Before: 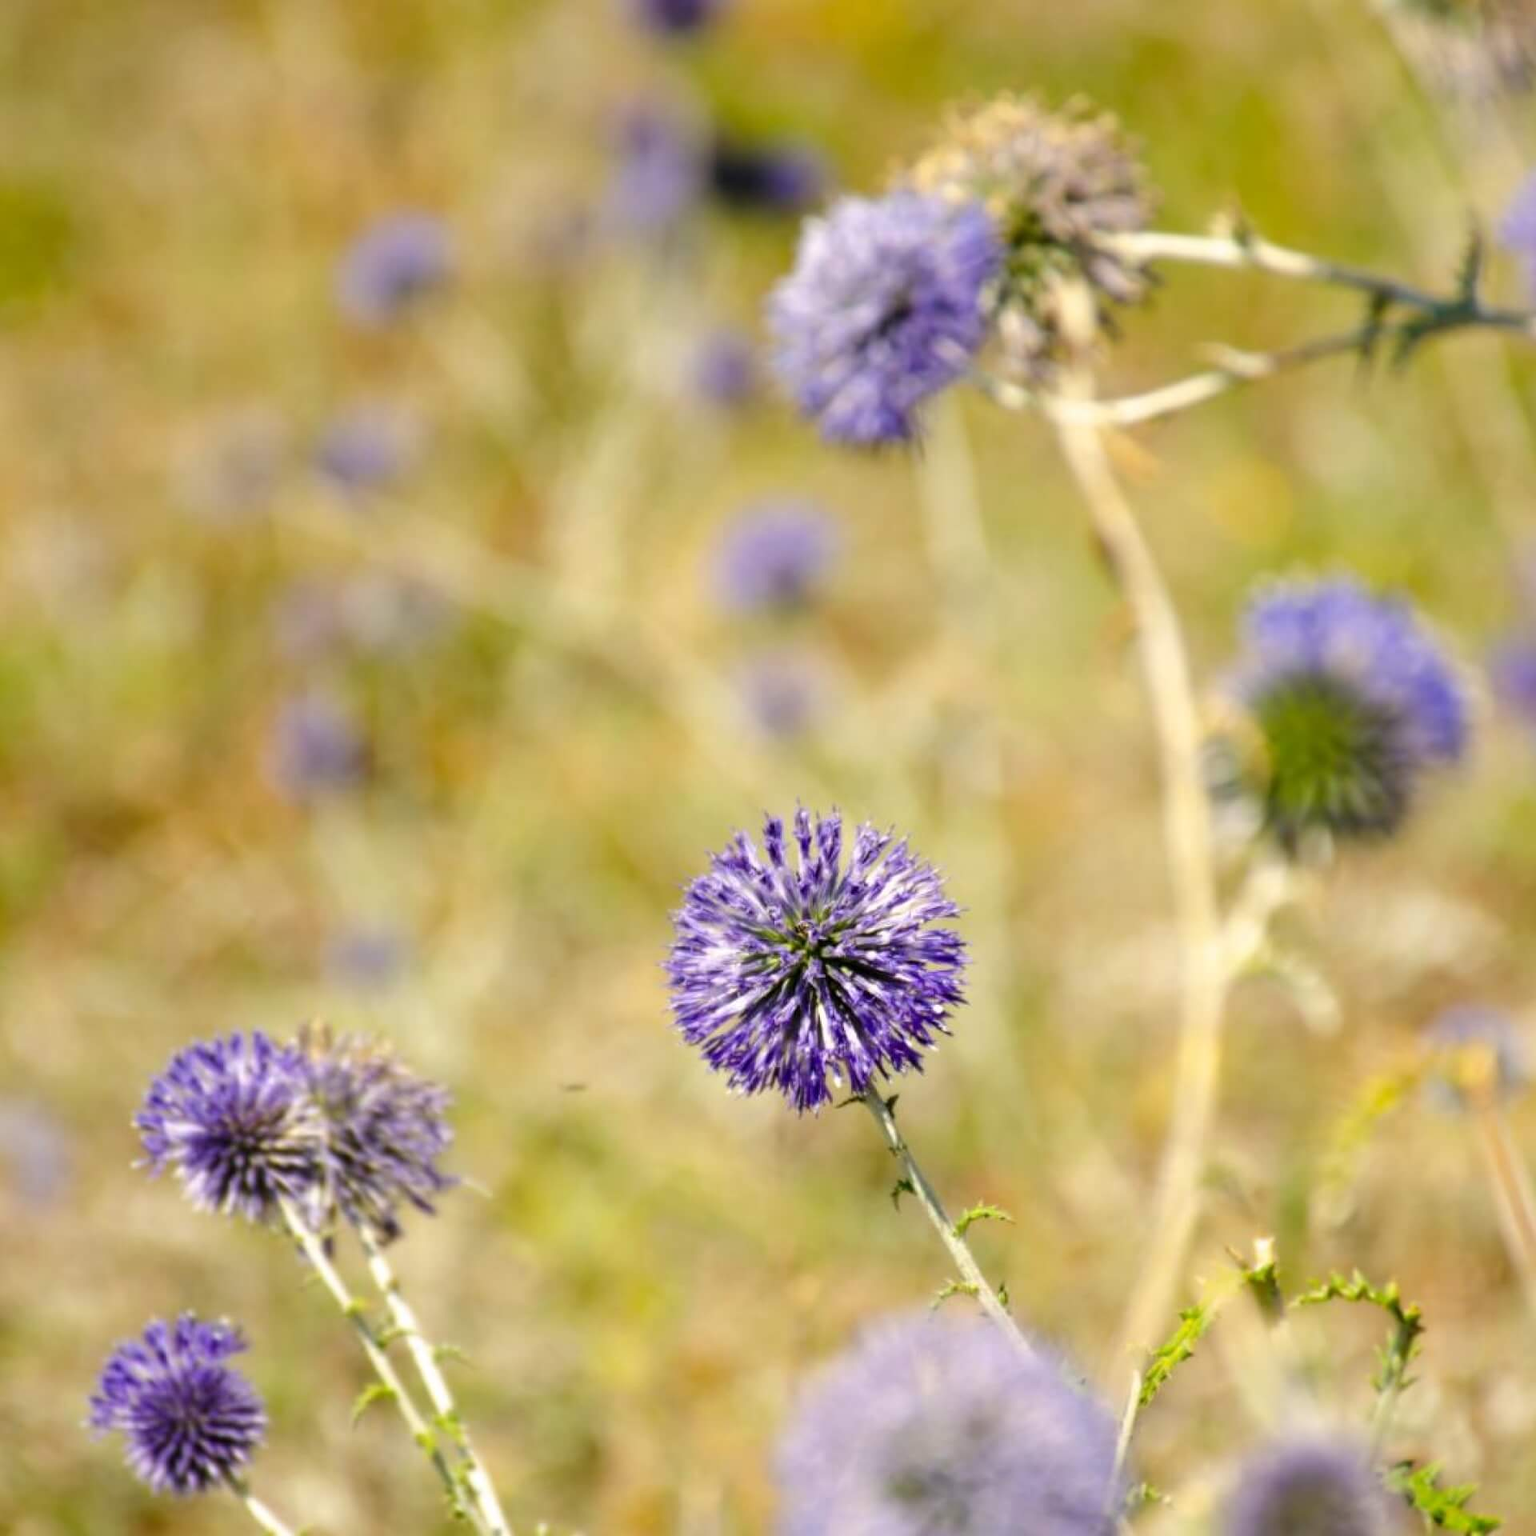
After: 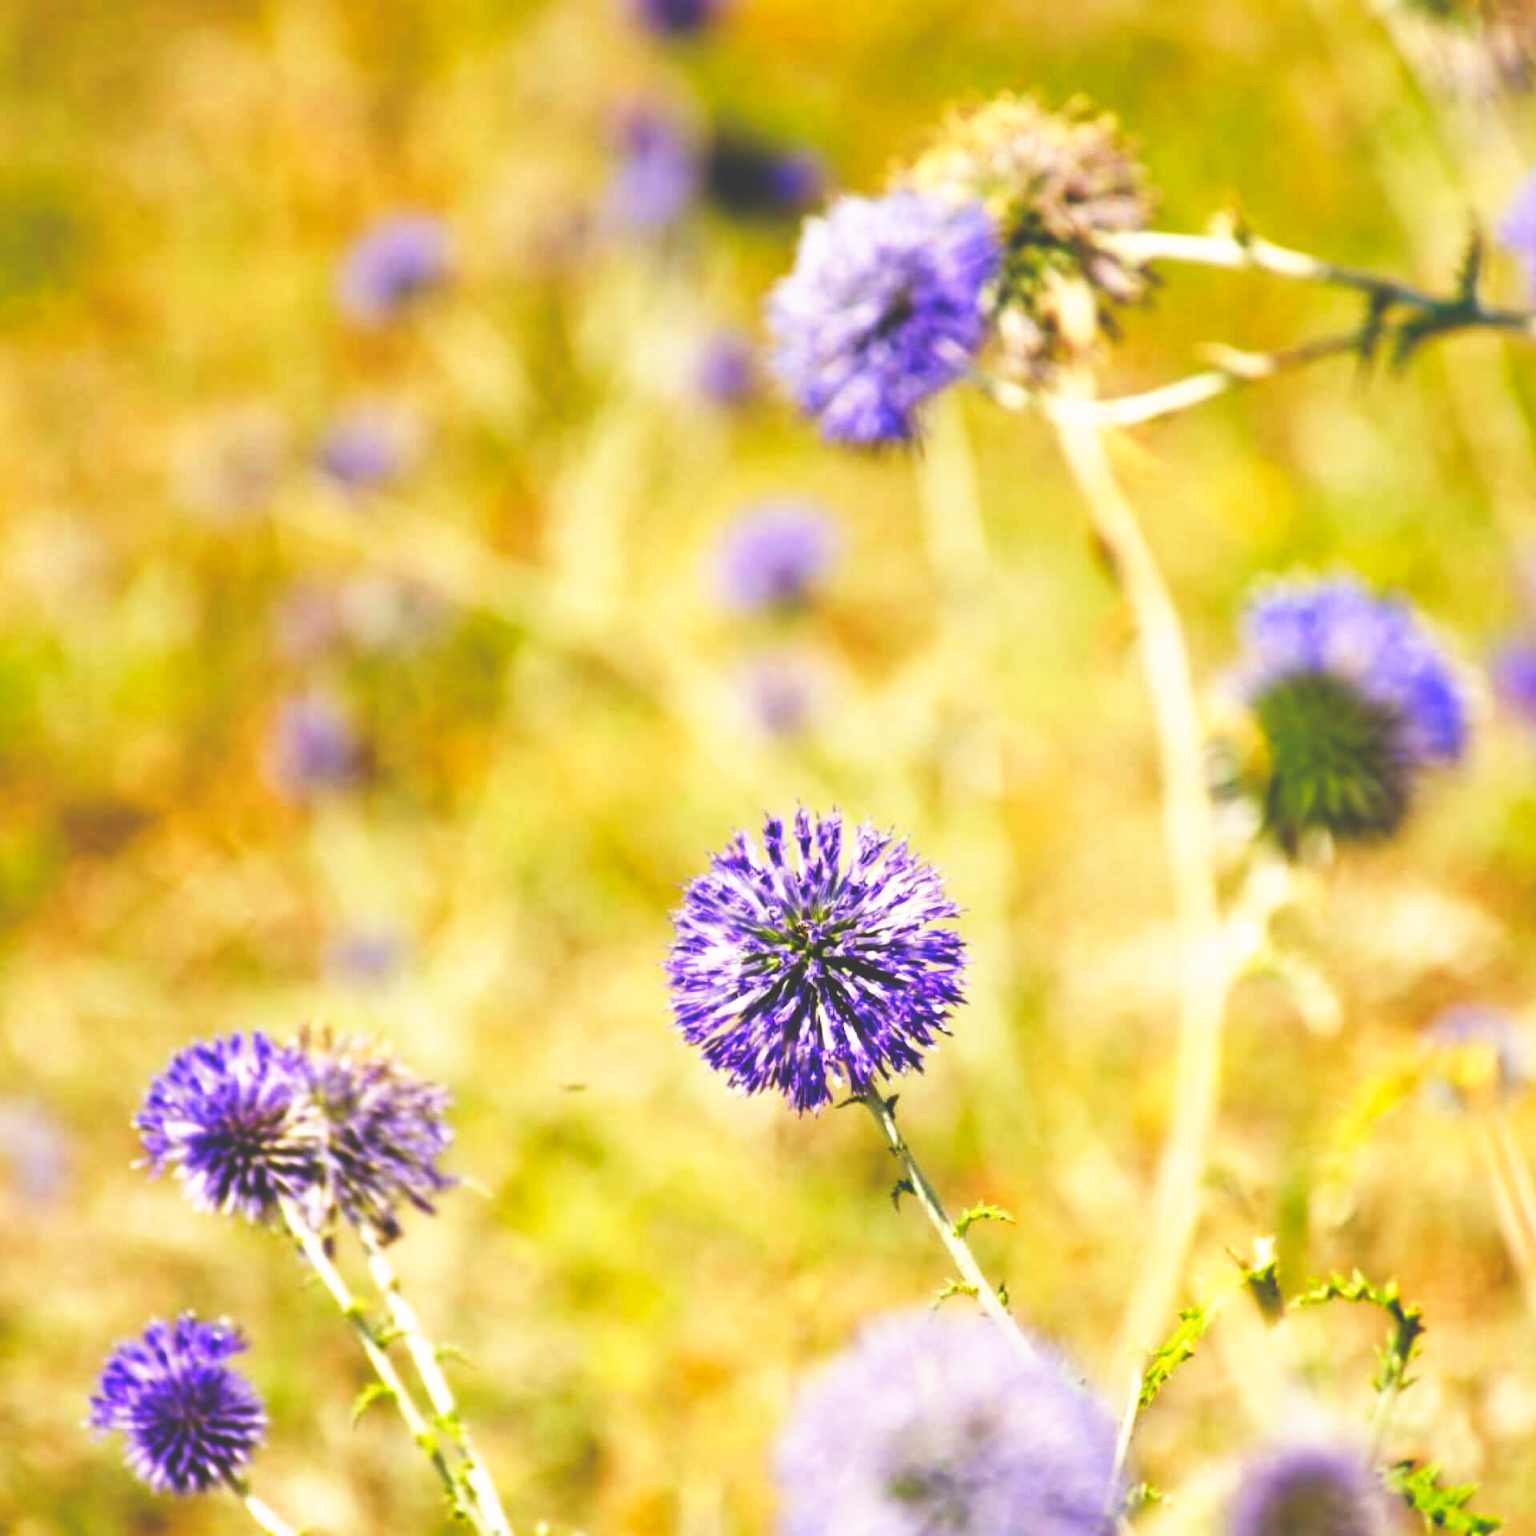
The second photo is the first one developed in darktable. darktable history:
base curve: curves: ch0 [(0, 0.036) (0.007, 0.037) (0.604, 0.887) (1, 1)], preserve colors none
color balance rgb: shadows lift › chroma 0.732%, shadows lift › hue 114.65°, perceptual saturation grading › global saturation 0.74%, perceptual saturation grading › highlights -18.074%, perceptual saturation grading › mid-tones 32.634%, perceptual saturation grading › shadows 50.401%, global vibrance 33.566%
